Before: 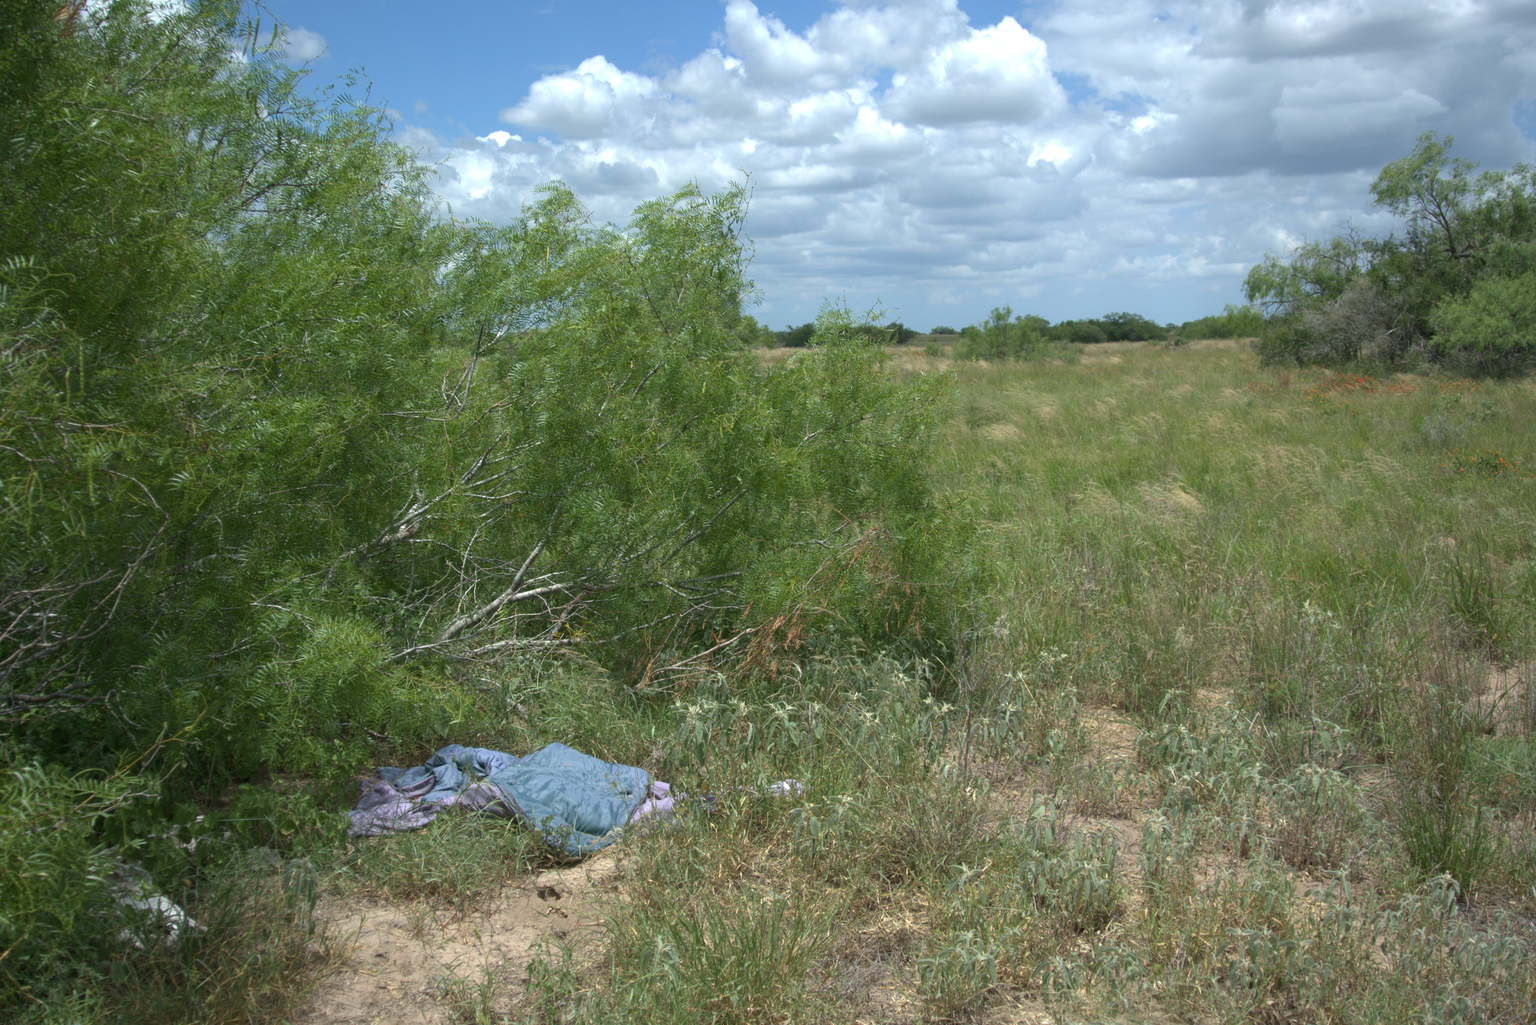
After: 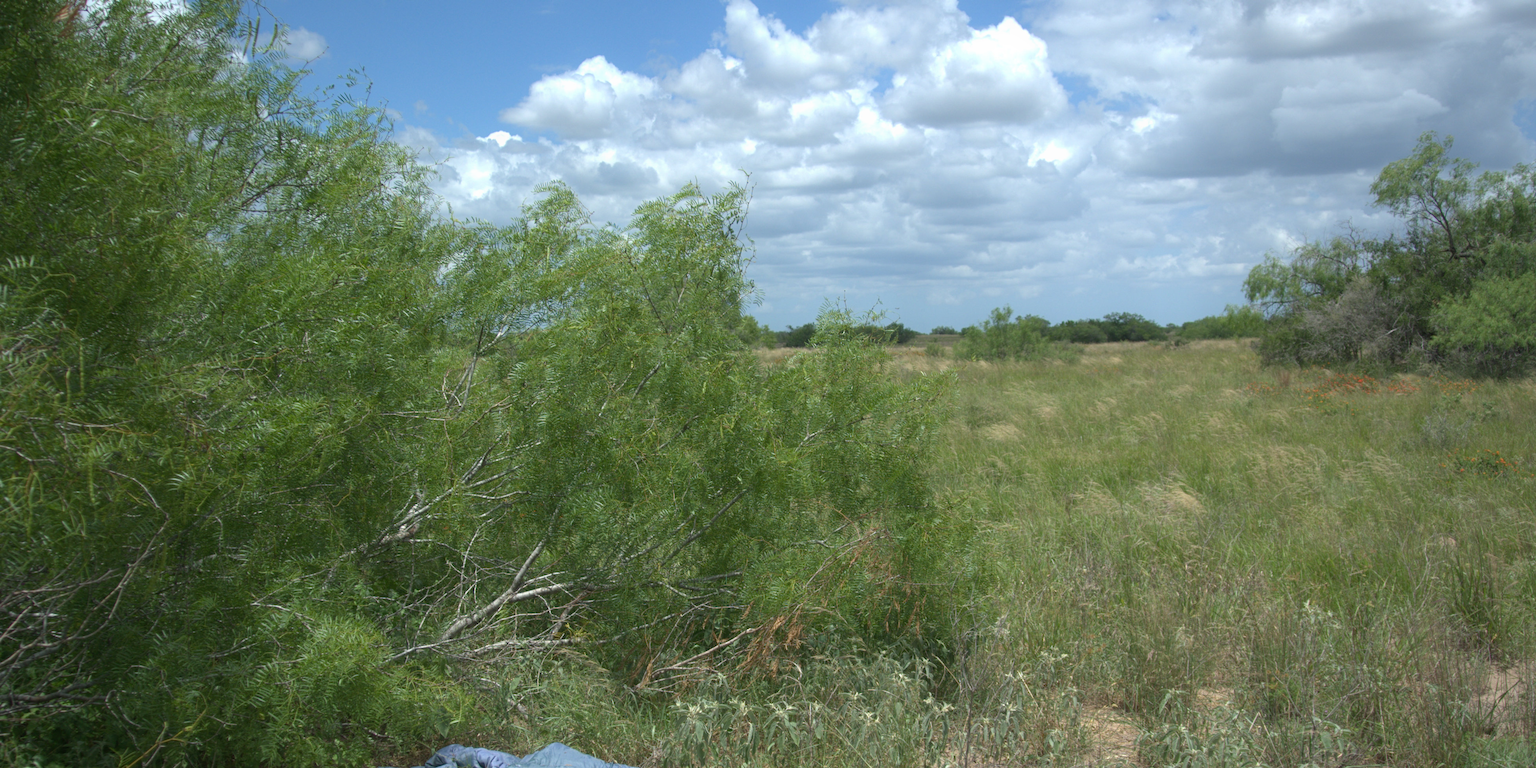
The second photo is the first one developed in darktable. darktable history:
crop: bottom 24.988%
contrast equalizer: y [[0.5, 0.5, 0.468, 0.5, 0.5, 0.5], [0.5 ×6], [0.5 ×6], [0 ×6], [0 ×6]]
